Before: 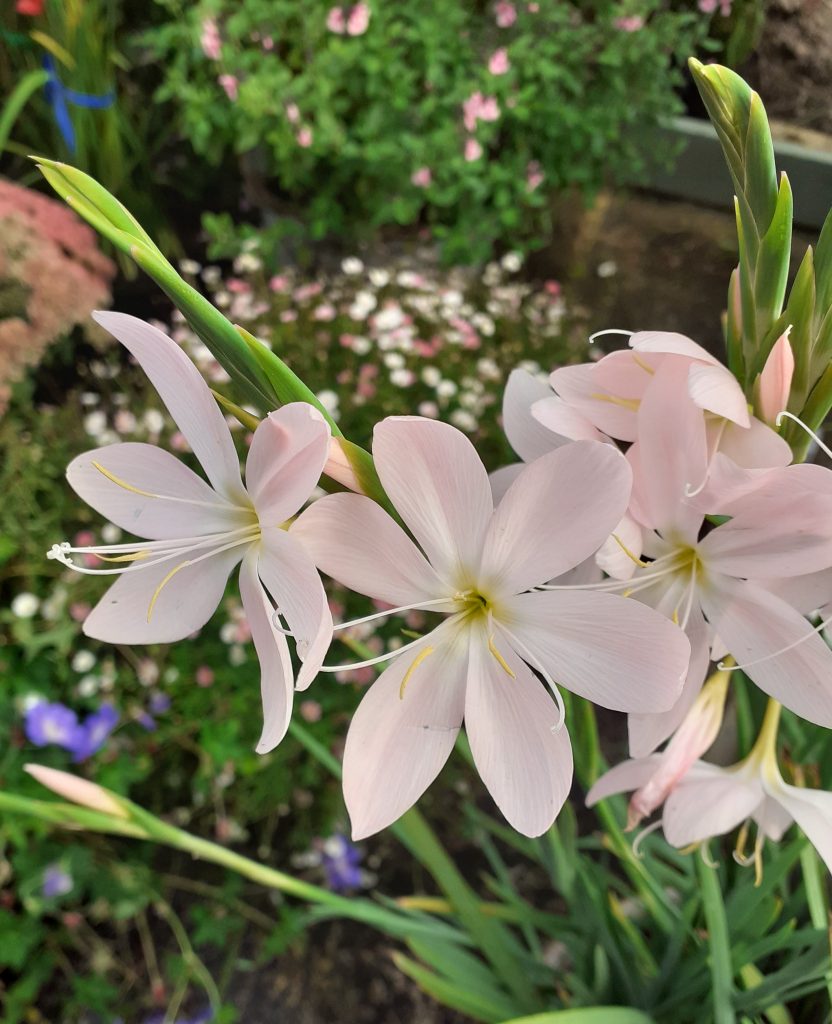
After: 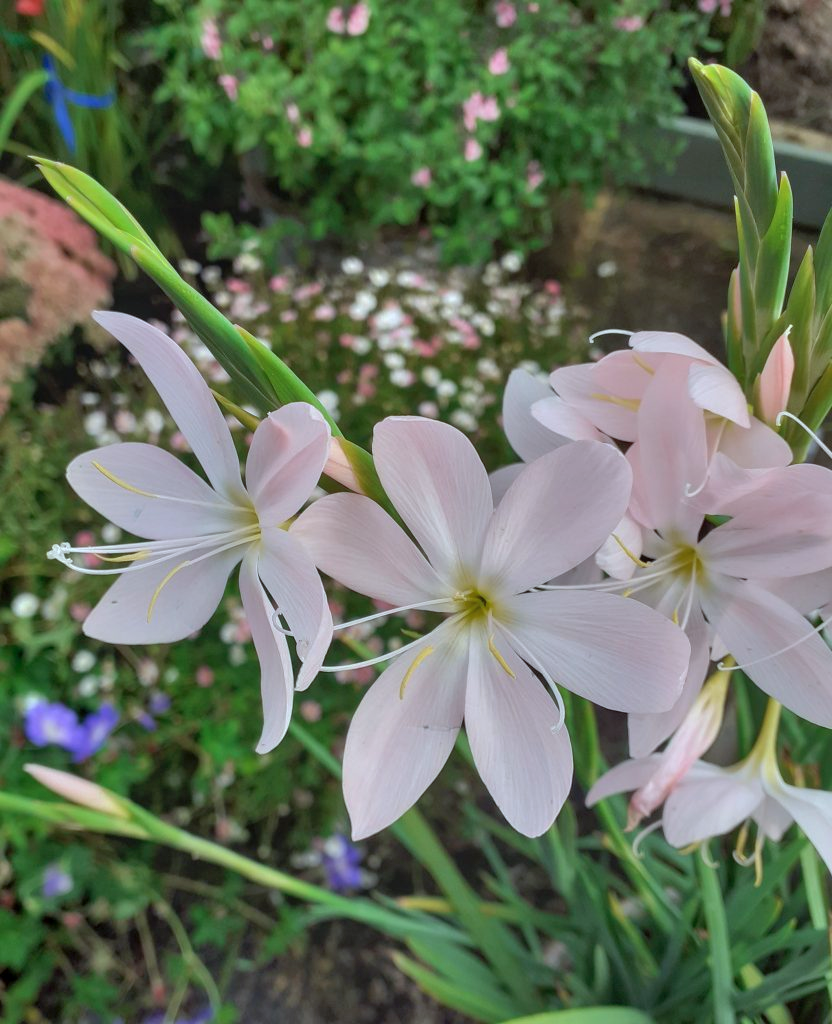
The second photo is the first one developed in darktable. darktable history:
color calibration: illuminant custom, x 0.368, y 0.373, temperature 4343.4 K
shadows and highlights: on, module defaults
local contrast: detail 110%
